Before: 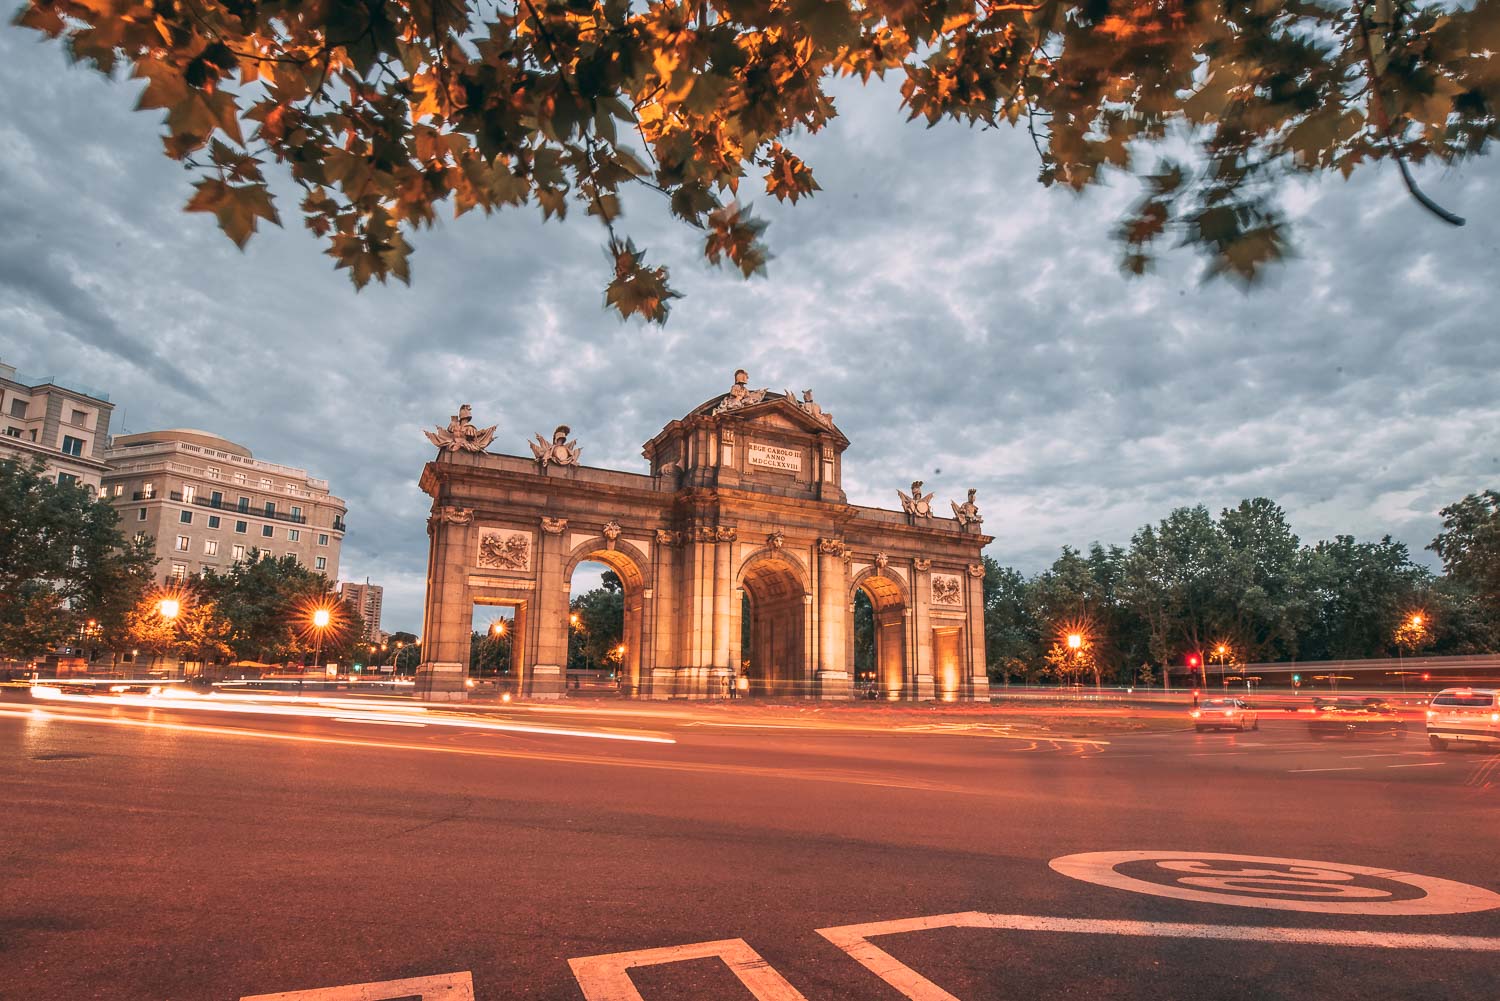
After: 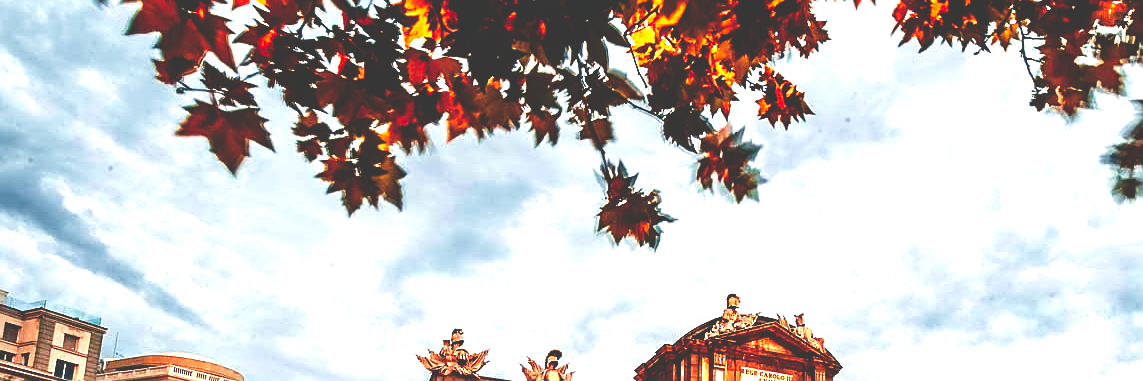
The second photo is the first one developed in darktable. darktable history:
exposure: black level correction 0, exposure 0.9 EV, compensate highlight preservation false
color zones: mix -62.47%
color balance rgb: shadows lift › chroma 1%, shadows lift › hue 240.84°, highlights gain › chroma 2%, highlights gain › hue 73.2°, global offset › luminance -0.5%, perceptual saturation grading › global saturation 20%, perceptual saturation grading › highlights -25%, perceptual saturation grading › shadows 50%, global vibrance 15%
sharpen: on, module defaults
base curve: curves: ch0 [(0, 0.036) (0.083, 0.04) (0.804, 1)], preserve colors none
crop: left 0.579%, top 7.627%, right 23.167%, bottom 54.275%
velvia: strength 17%
